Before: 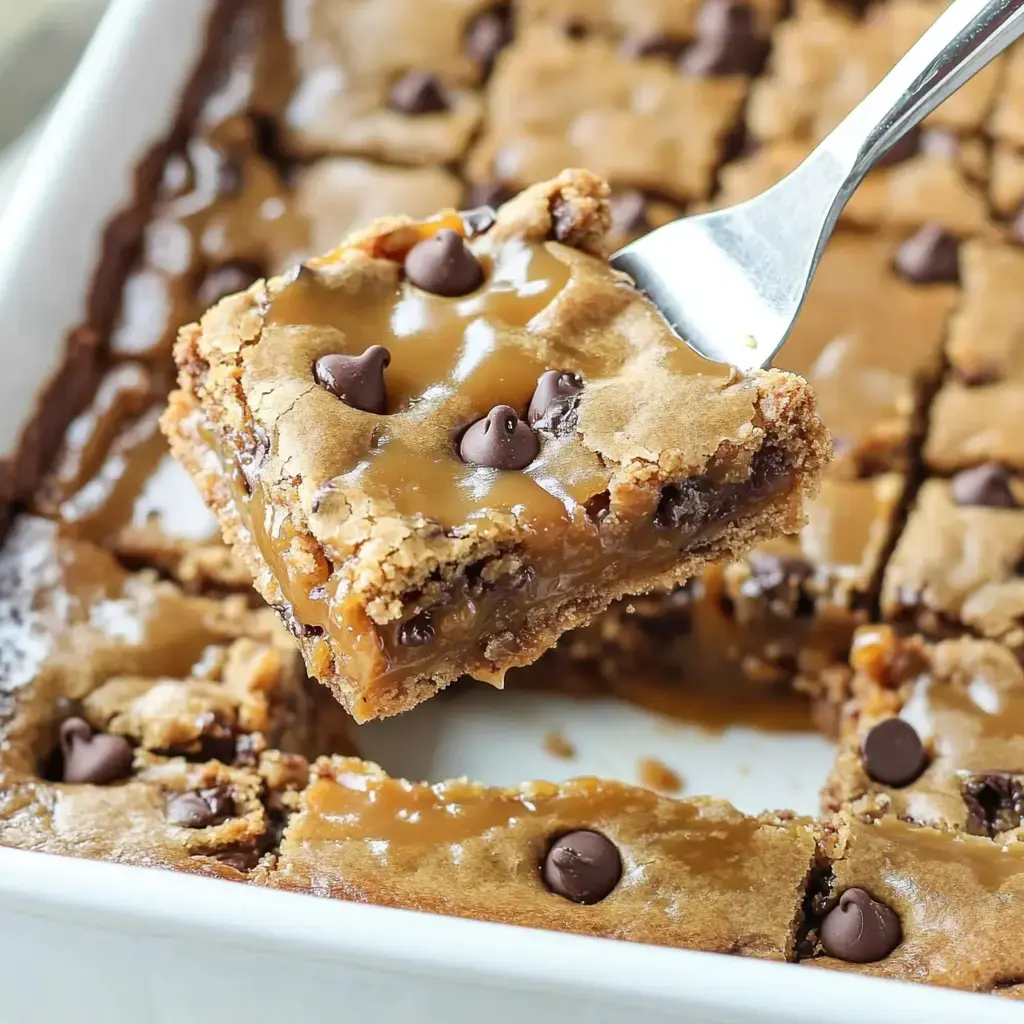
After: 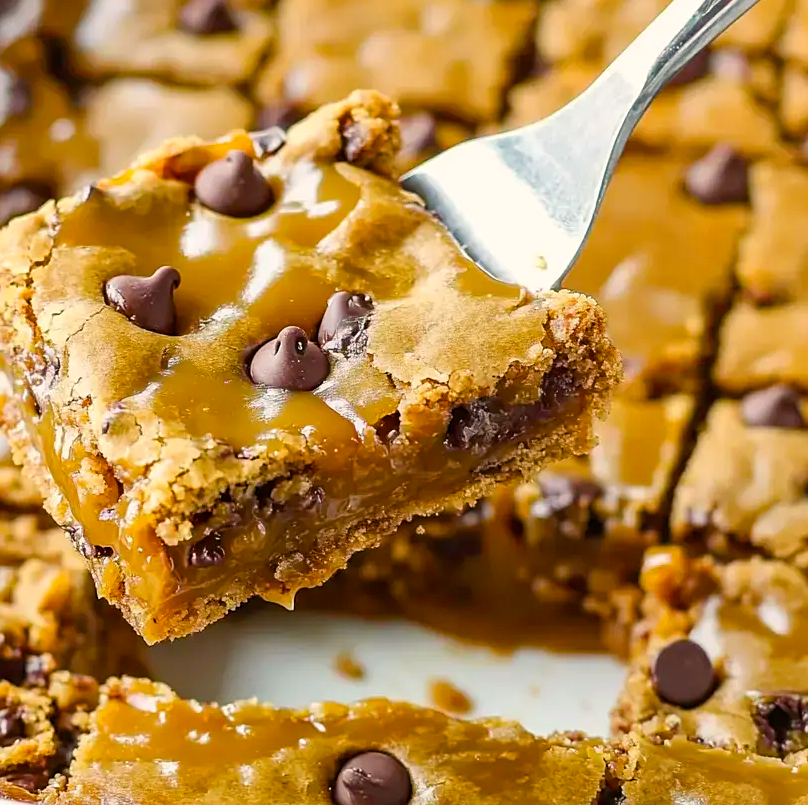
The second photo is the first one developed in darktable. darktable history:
color balance rgb: highlights gain › chroma 2.051%, highlights gain › hue 63.68°, perceptual saturation grading › global saturation 36.667%, perceptual saturation grading › shadows 35.334%
sharpen: amount 0.212
crop and rotate: left 20.517%, top 7.747%, right 0.489%, bottom 13.583%
